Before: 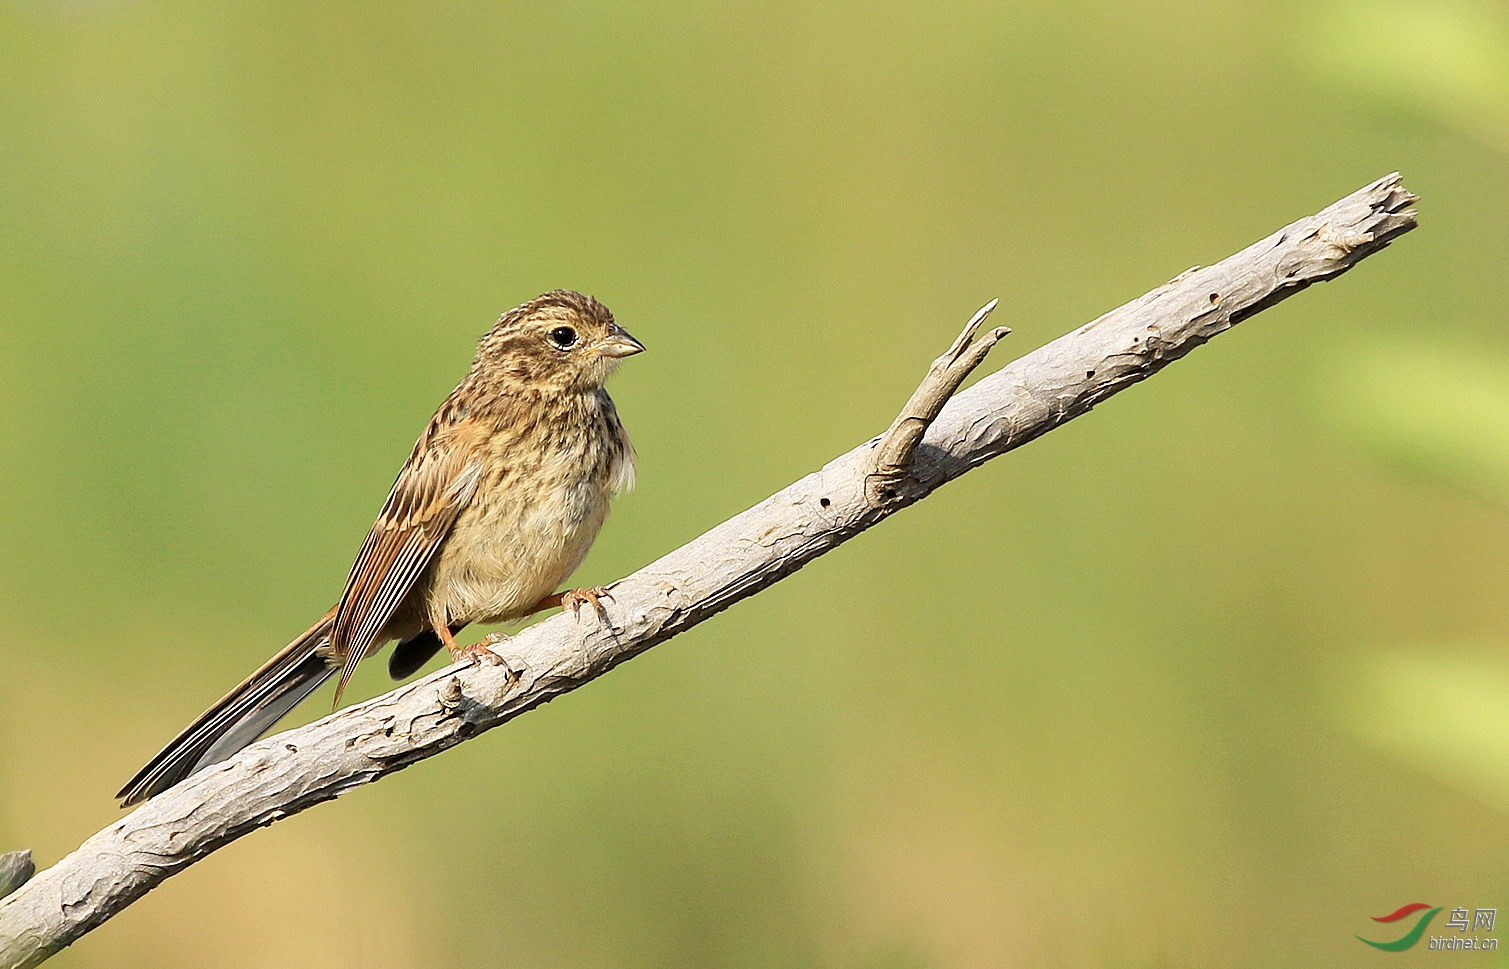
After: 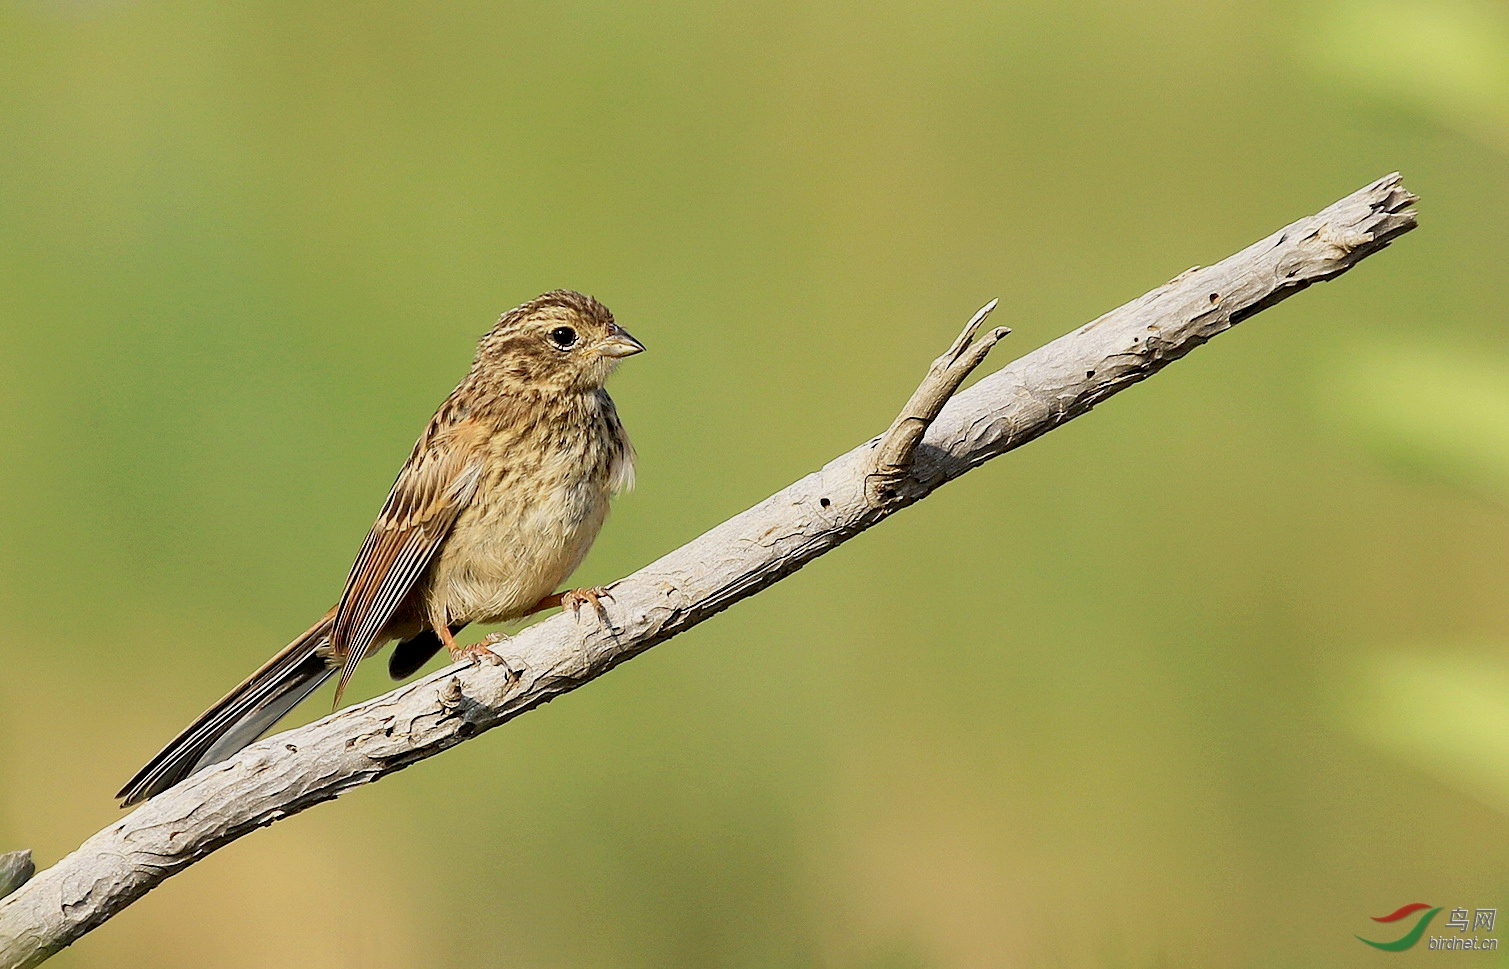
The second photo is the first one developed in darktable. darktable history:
exposure: black level correction 0.006, exposure -0.226 EV, compensate exposure bias true, compensate highlight preservation false
